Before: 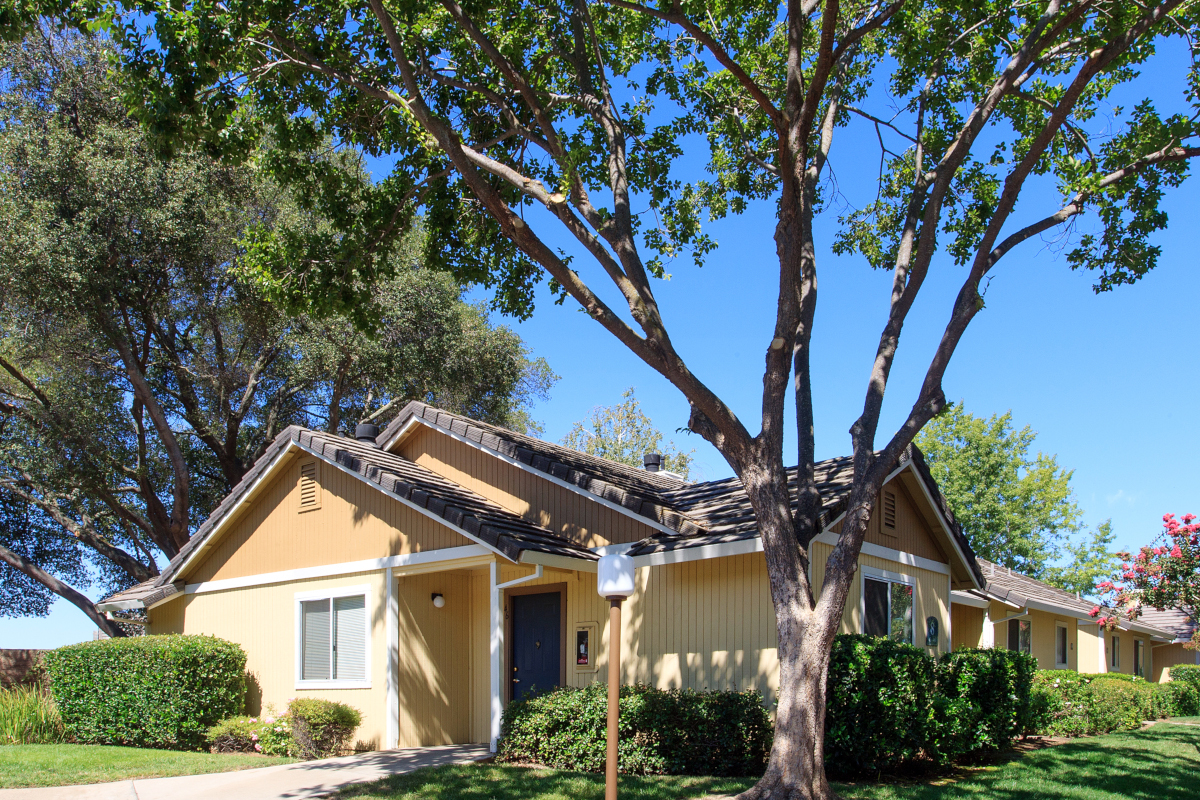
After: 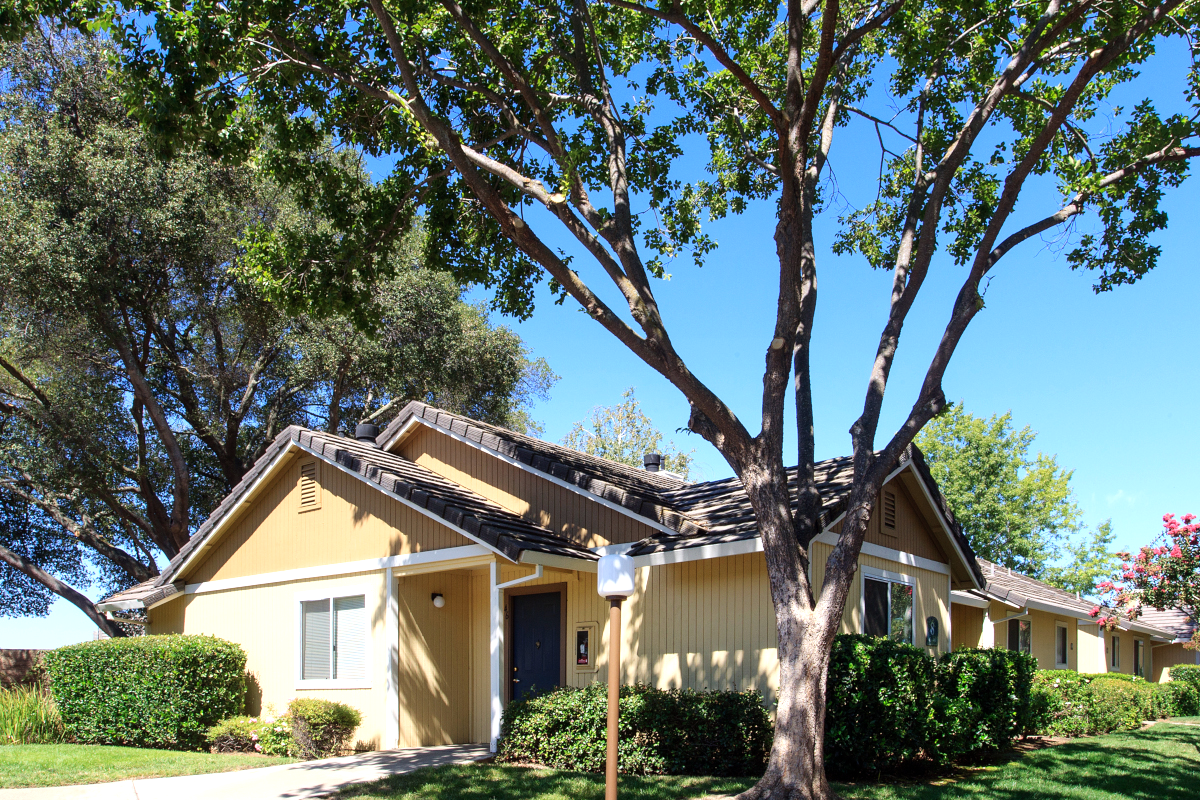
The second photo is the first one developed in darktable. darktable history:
tone equalizer: -8 EV -0.442 EV, -7 EV -0.403 EV, -6 EV -0.359 EV, -5 EV -0.188 EV, -3 EV 0.252 EV, -2 EV 0.361 EV, -1 EV 0.371 EV, +0 EV 0.43 EV, smoothing diameter 2.19%, edges refinement/feathering 19.46, mask exposure compensation -1.57 EV, filter diffusion 5
